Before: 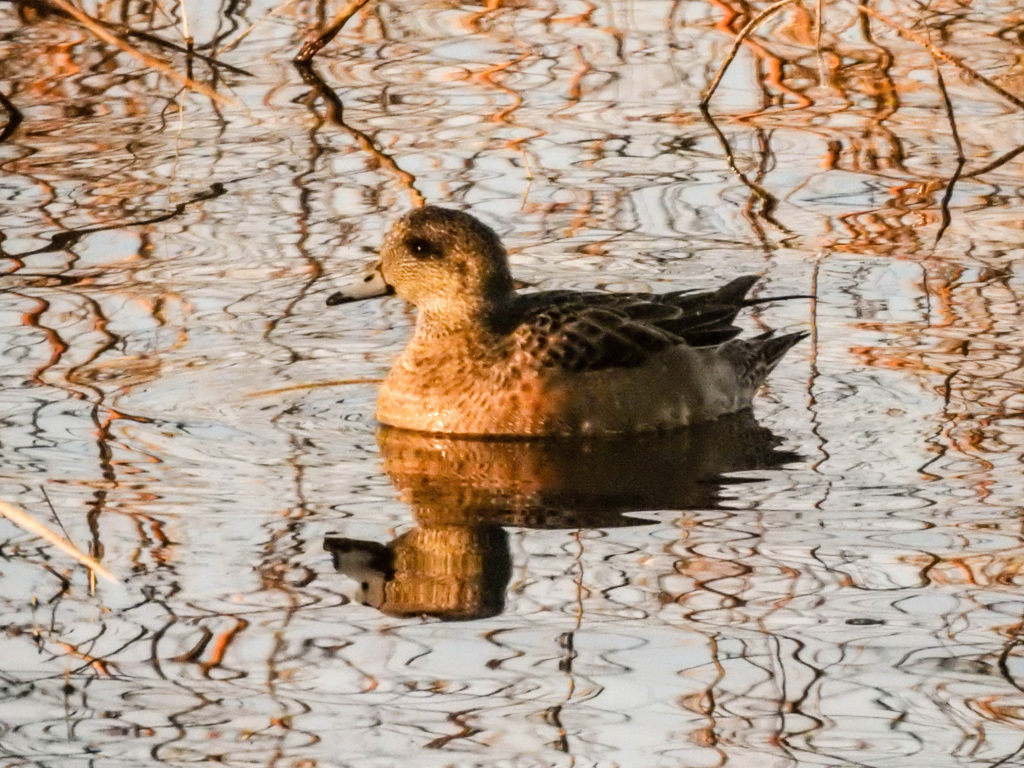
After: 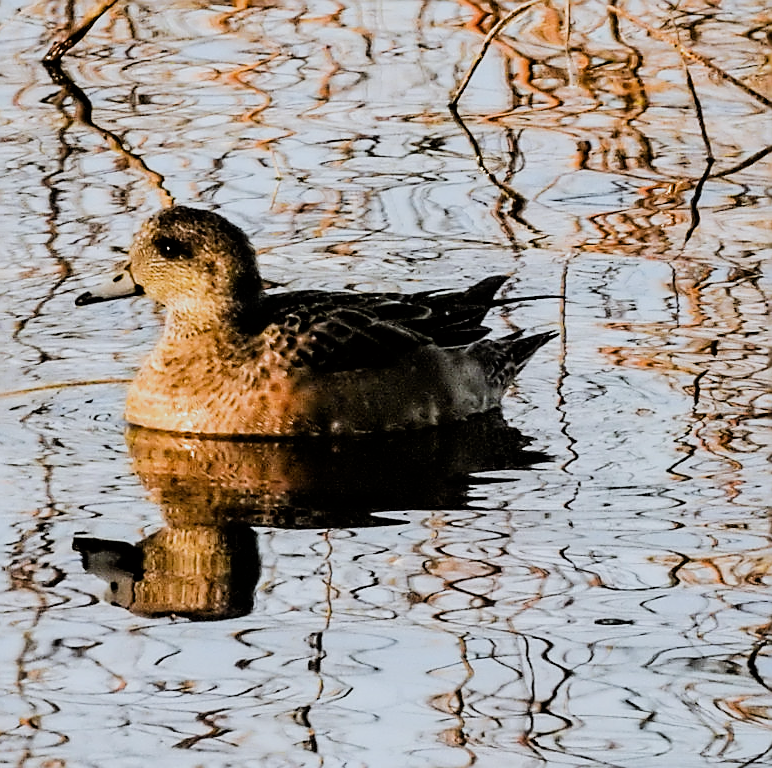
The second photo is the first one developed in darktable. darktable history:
sharpen: radius 1.4, amount 1.25, threshold 0.7
white balance: red 0.924, blue 1.095
crop and rotate: left 24.6%
filmic rgb: black relative exposure -5 EV, hardness 2.88, contrast 1.3, highlights saturation mix -30%
